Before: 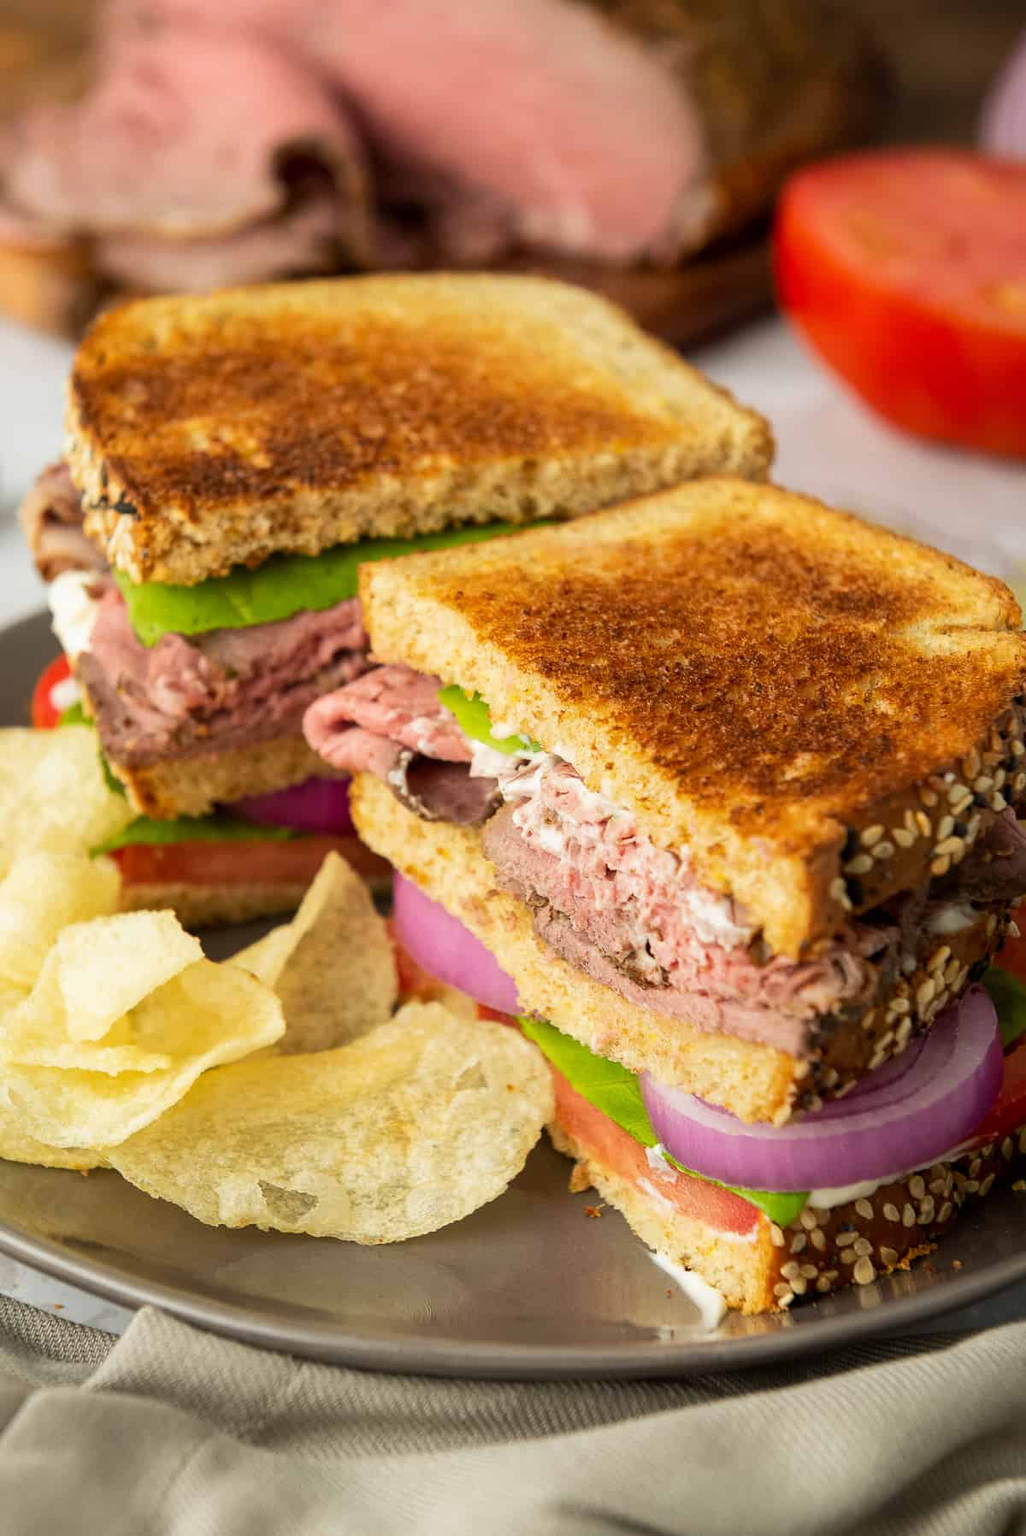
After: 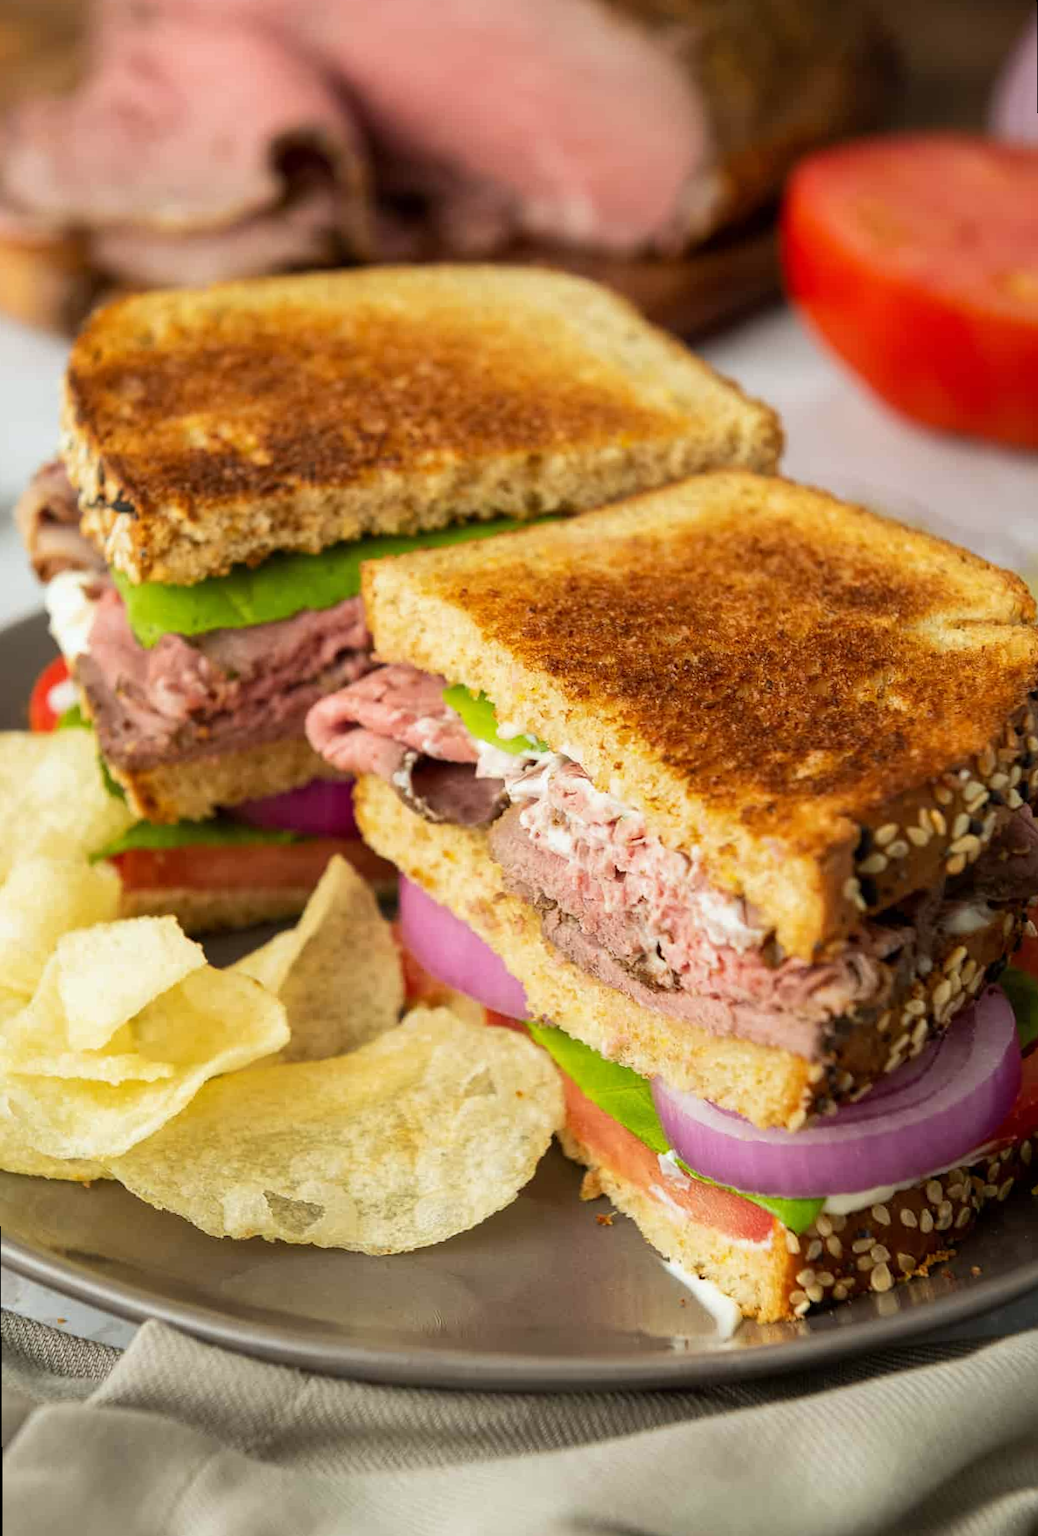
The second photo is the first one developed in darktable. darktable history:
white balance: red 0.986, blue 1.01
rotate and perspective: rotation -0.45°, automatic cropping original format, crop left 0.008, crop right 0.992, crop top 0.012, crop bottom 0.988
